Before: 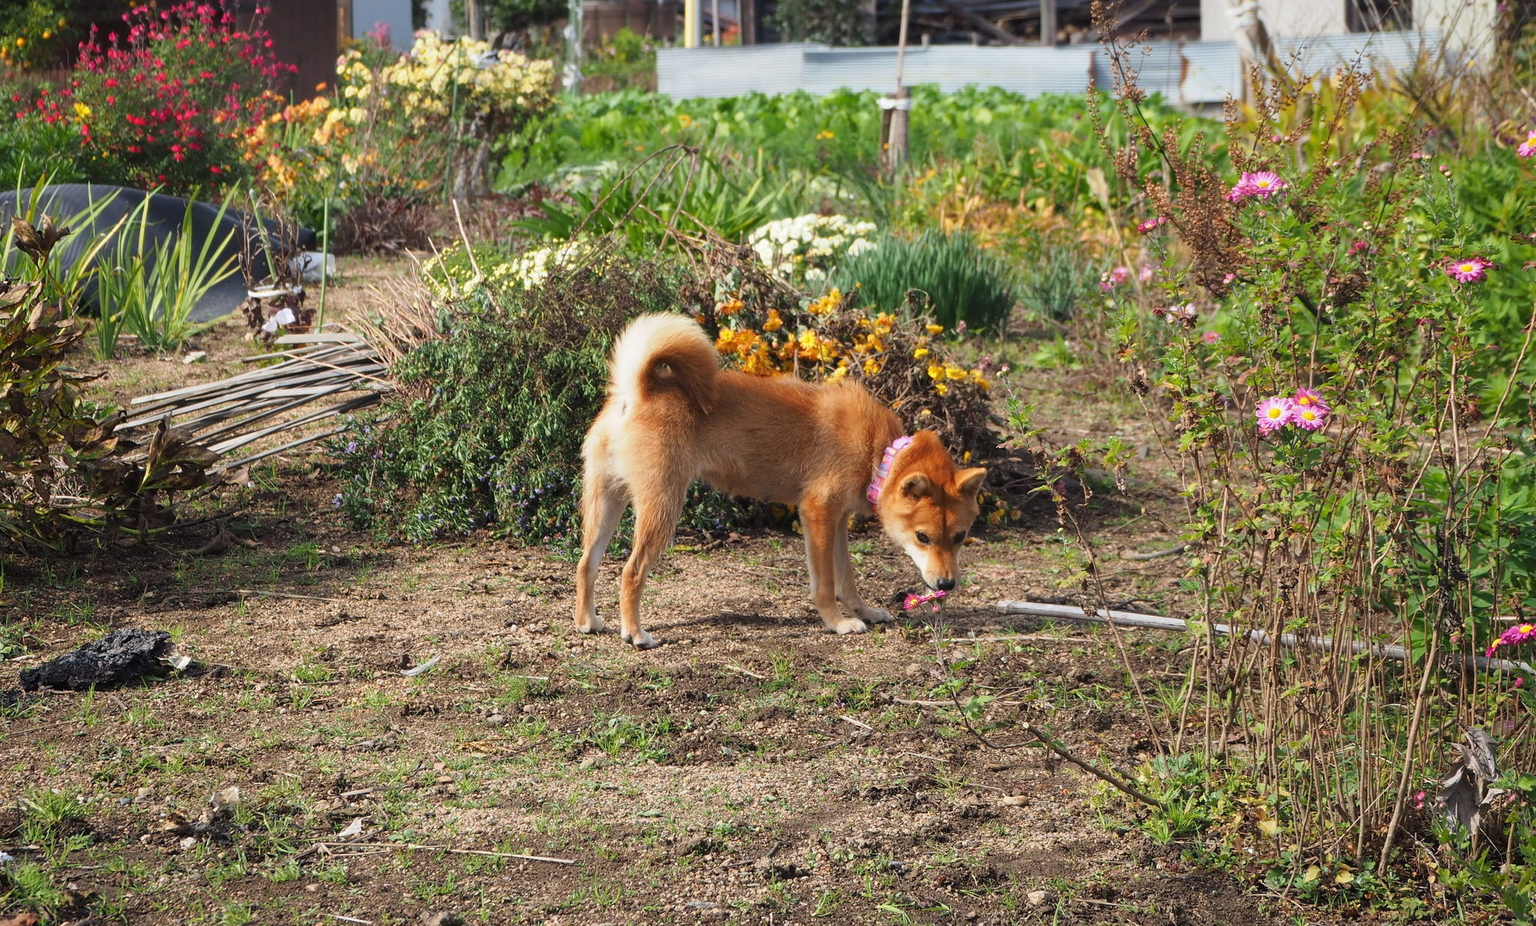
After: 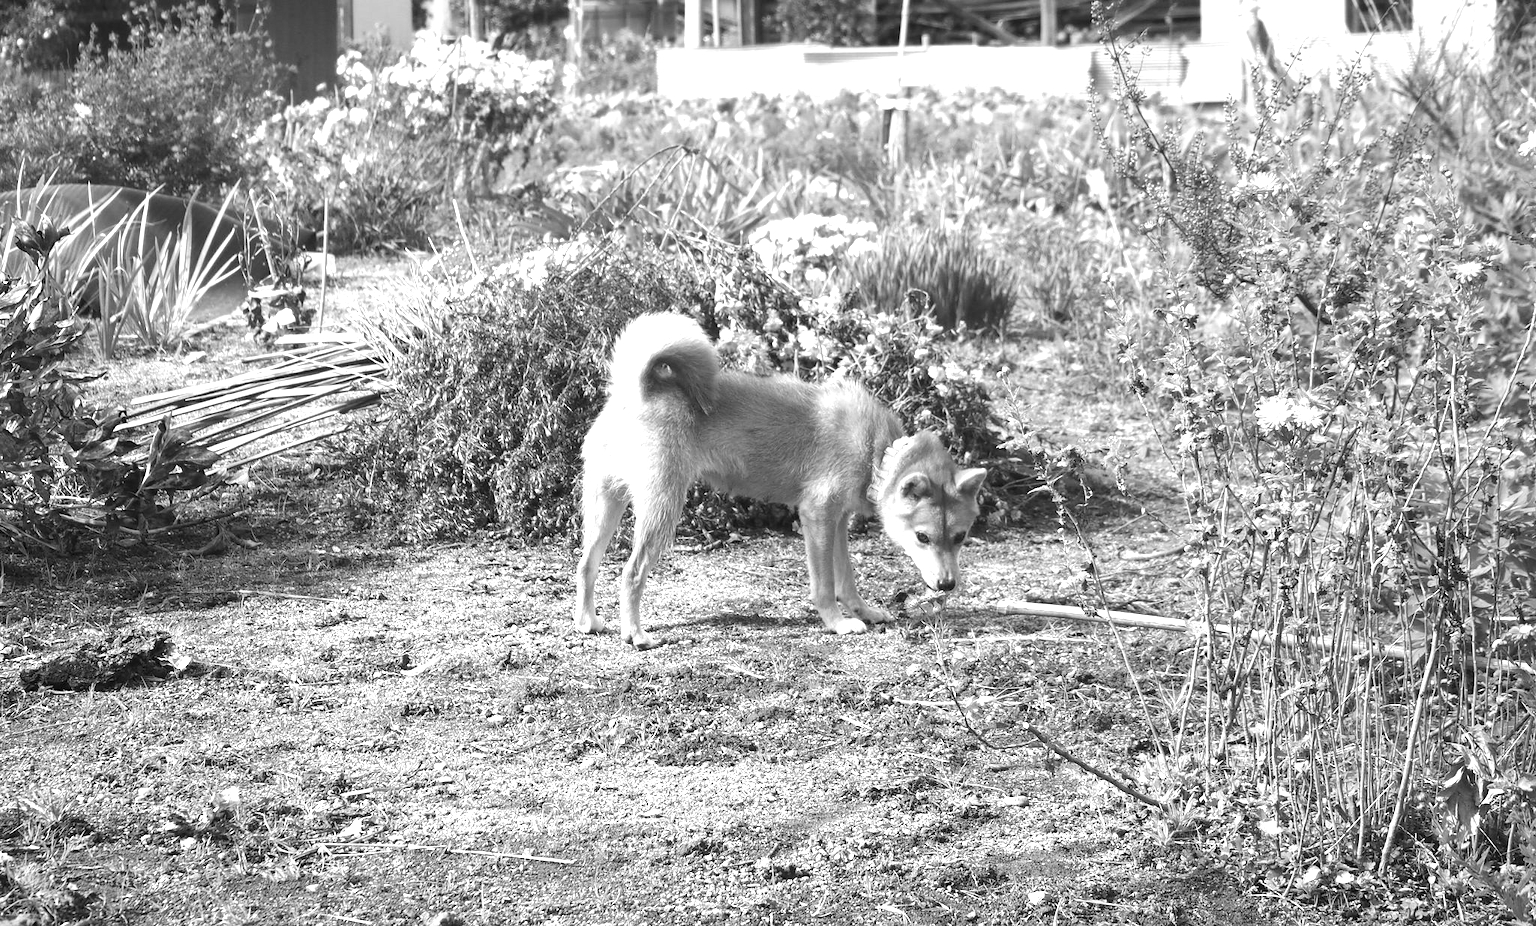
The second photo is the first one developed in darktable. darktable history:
exposure: black level correction 0, exposure 1.2 EV, compensate highlight preservation false
monochrome: size 3.1
